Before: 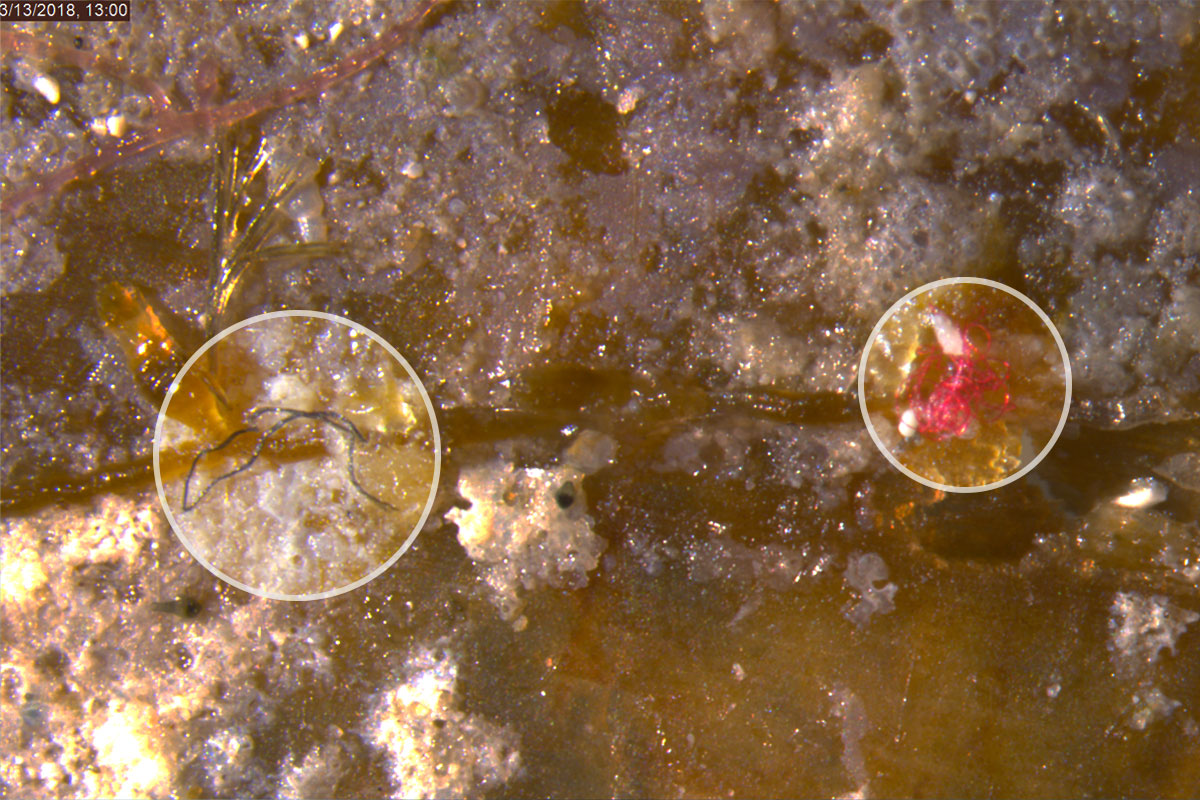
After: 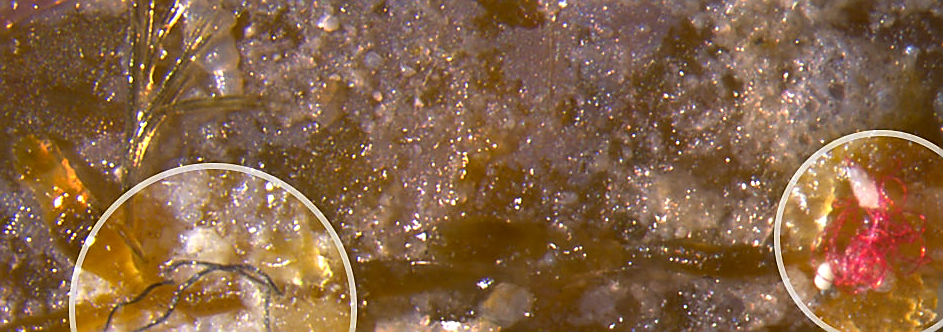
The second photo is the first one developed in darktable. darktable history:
crop: left 7.036%, top 18.398%, right 14.379%, bottom 40.043%
sharpen: radius 1.4, amount 1.25, threshold 0.7
